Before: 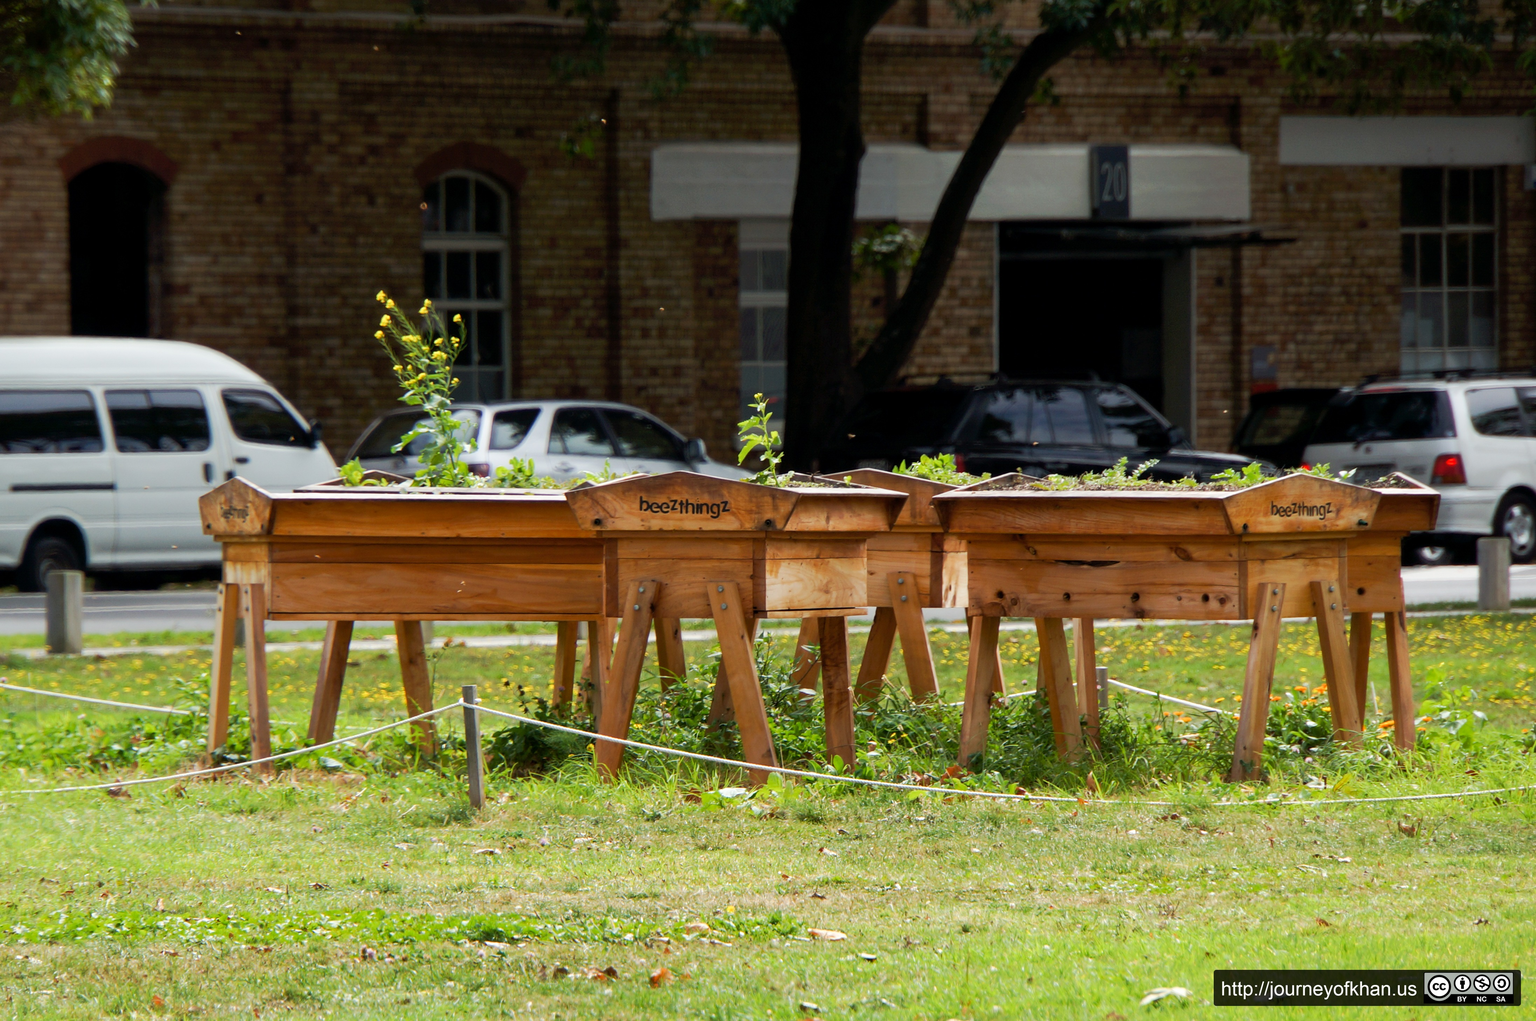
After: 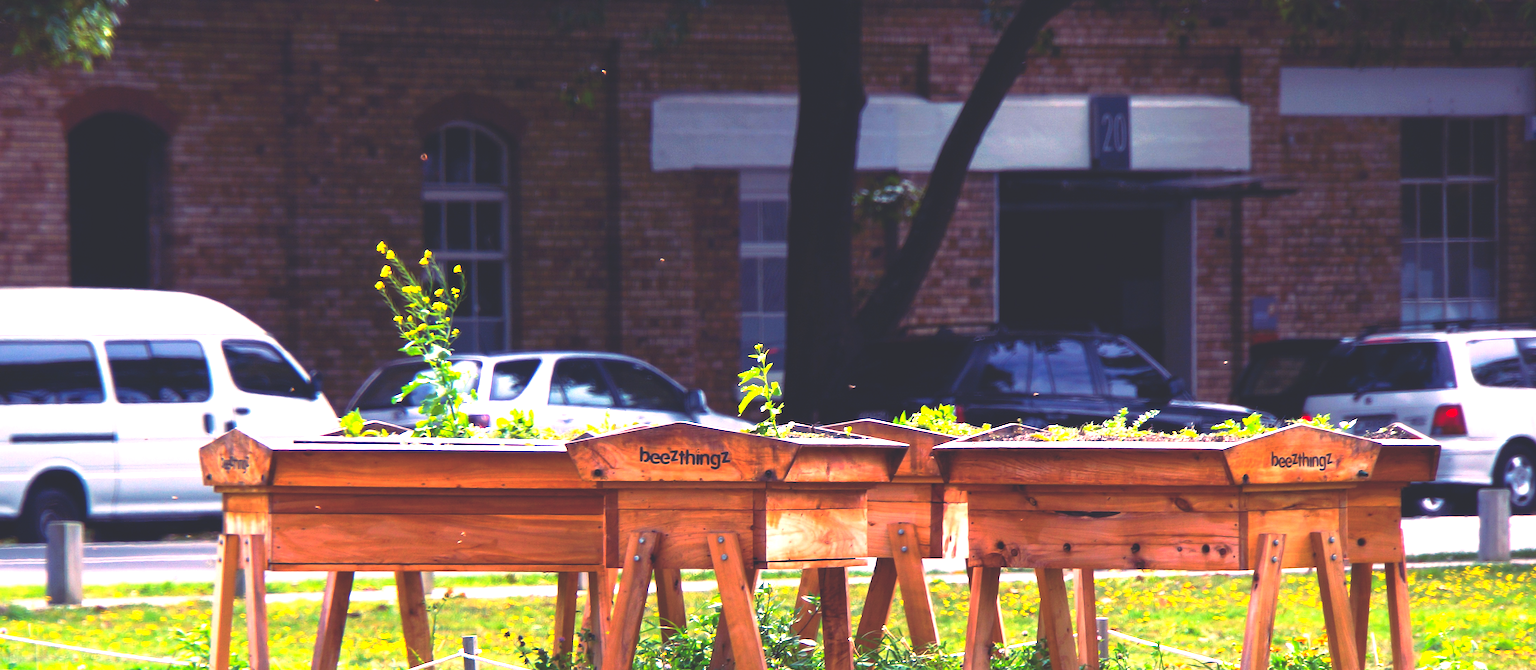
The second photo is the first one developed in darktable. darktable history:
rgb curve: curves: ch0 [(0, 0.186) (0.314, 0.284) (0.576, 0.466) (0.805, 0.691) (0.936, 0.886)]; ch1 [(0, 0.186) (0.314, 0.284) (0.581, 0.534) (0.771, 0.746) (0.936, 0.958)]; ch2 [(0, 0.216) (0.275, 0.39) (1, 1)], mode RGB, independent channels, compensate middle gray true, preserve colors none
exposure: black level correction 0, exposure 1.1 EV, compensate highlight preservation false
color balance rgb: perceptual saturation grading › global saturation 20%, global vibrance 20%
crop and rotate: top 4.848%, bottom 29.503%
white balance: red 1.188, blue 1.11
